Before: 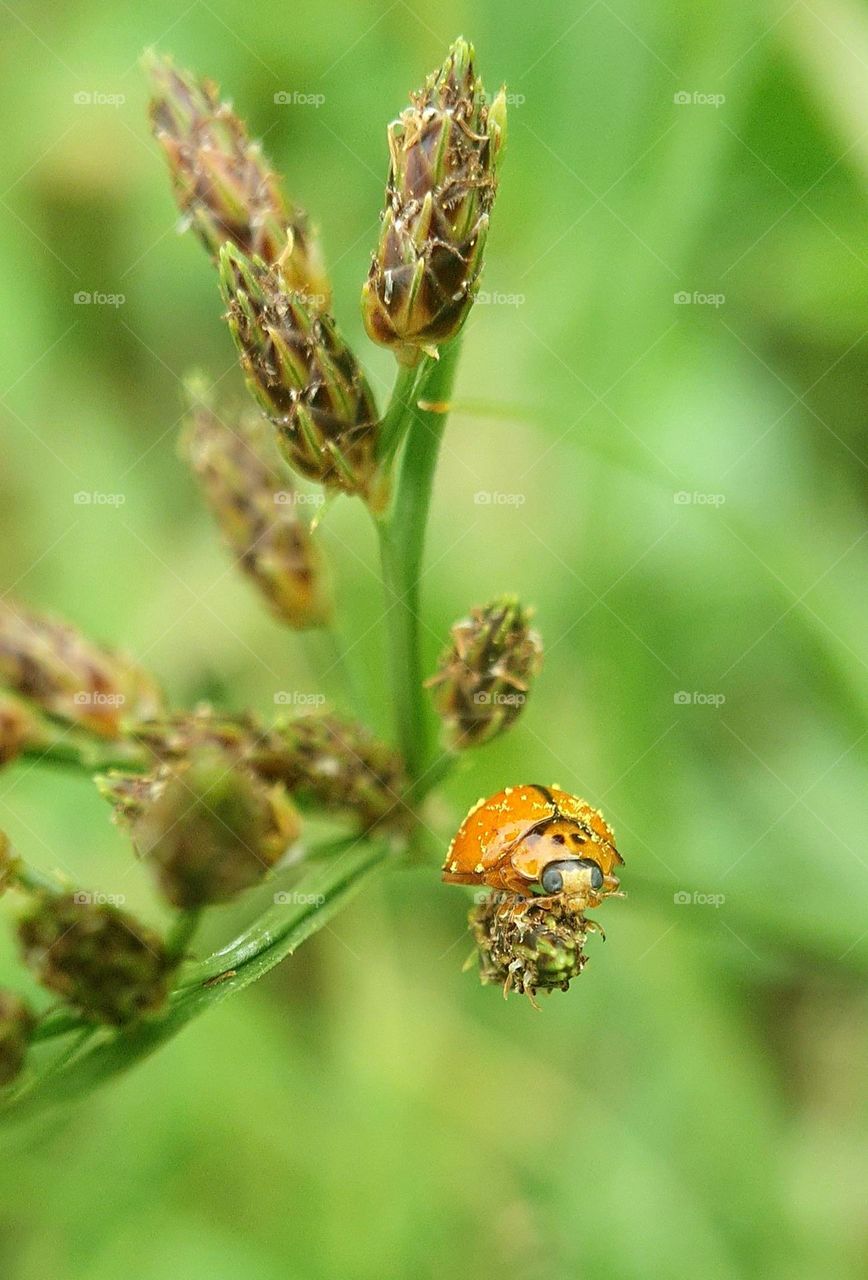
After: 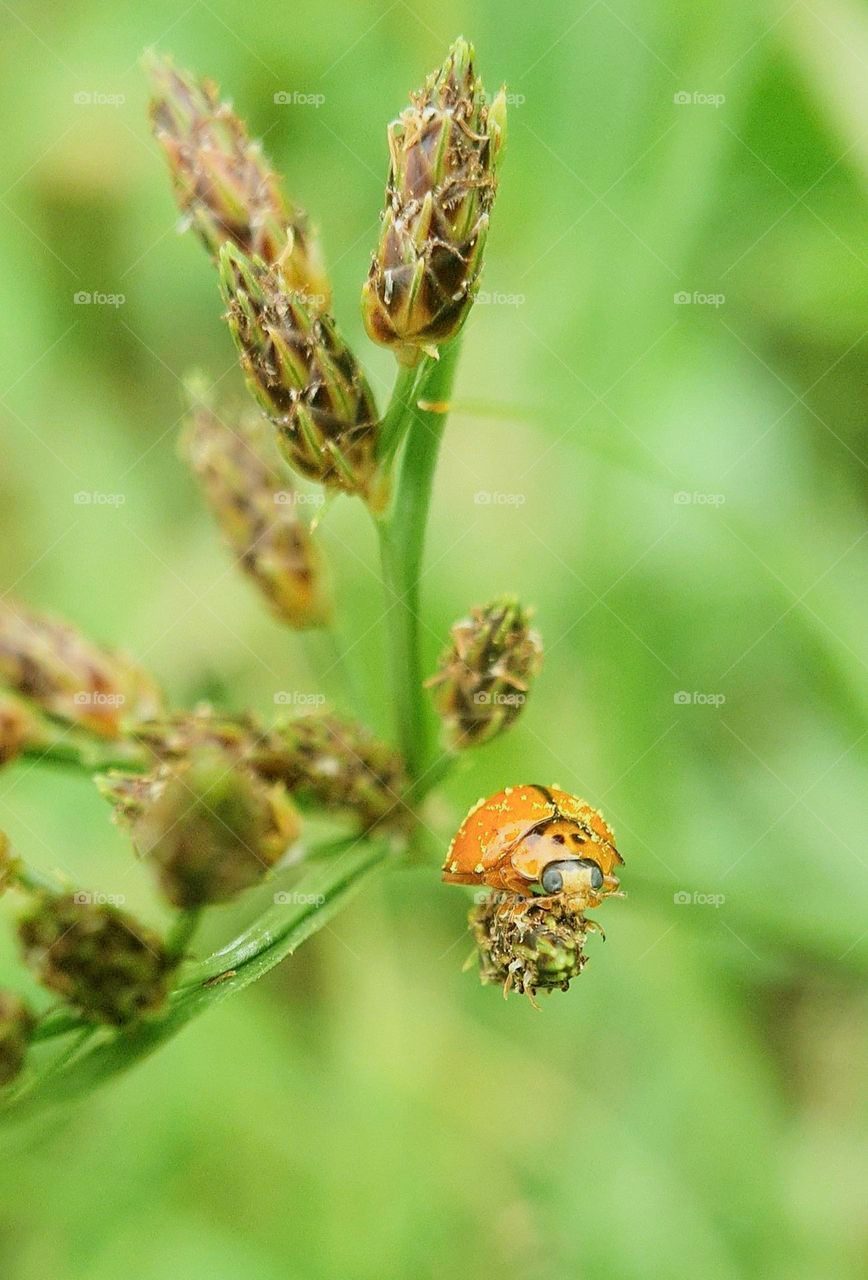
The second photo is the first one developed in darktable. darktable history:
filmic rgb: black relative exposure -8.15 EV, white relative exposure 3.76 EV, hardness 4.46
exposure: exposure 0.375 EV, compensate highlight preservation false
white balance: emerald 1
